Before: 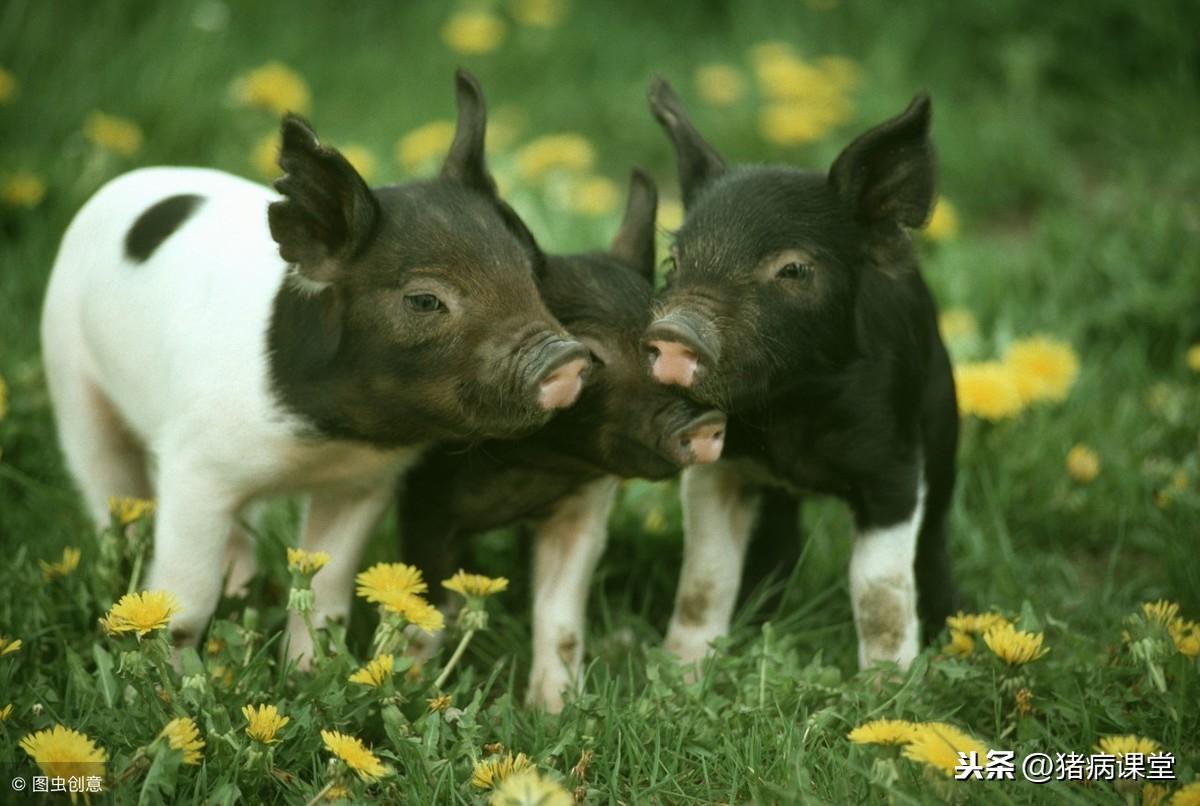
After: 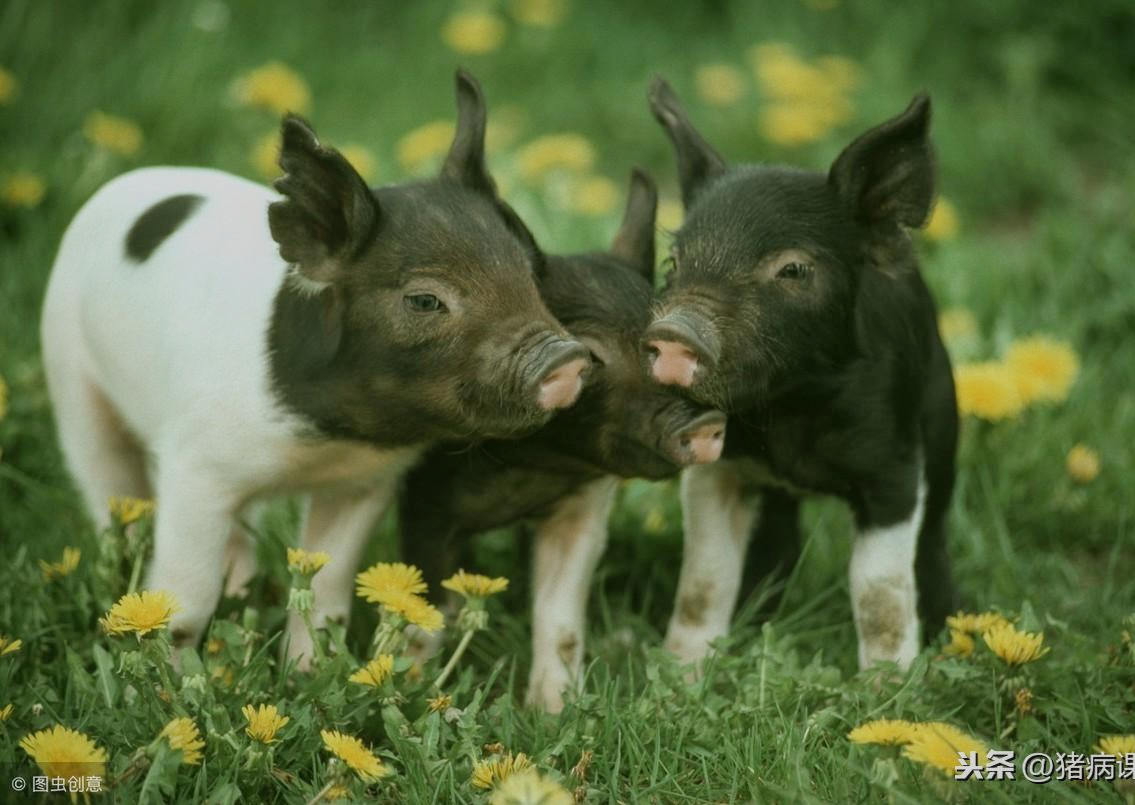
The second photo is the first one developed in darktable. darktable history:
filmic rgb: black relative exposure -16 EV, white relative exposure 4.05 EV, target black luminance 0%, hardness 7.64, latitude 71.99%, contrast 0.893, highlights saturation mix 10.95%, shadows ↔ highlights balance -0.372%, iterations of high-quality reconstruction 0
local contrast: detail 110%
crop and rotate: left 0%, right 5.402%
